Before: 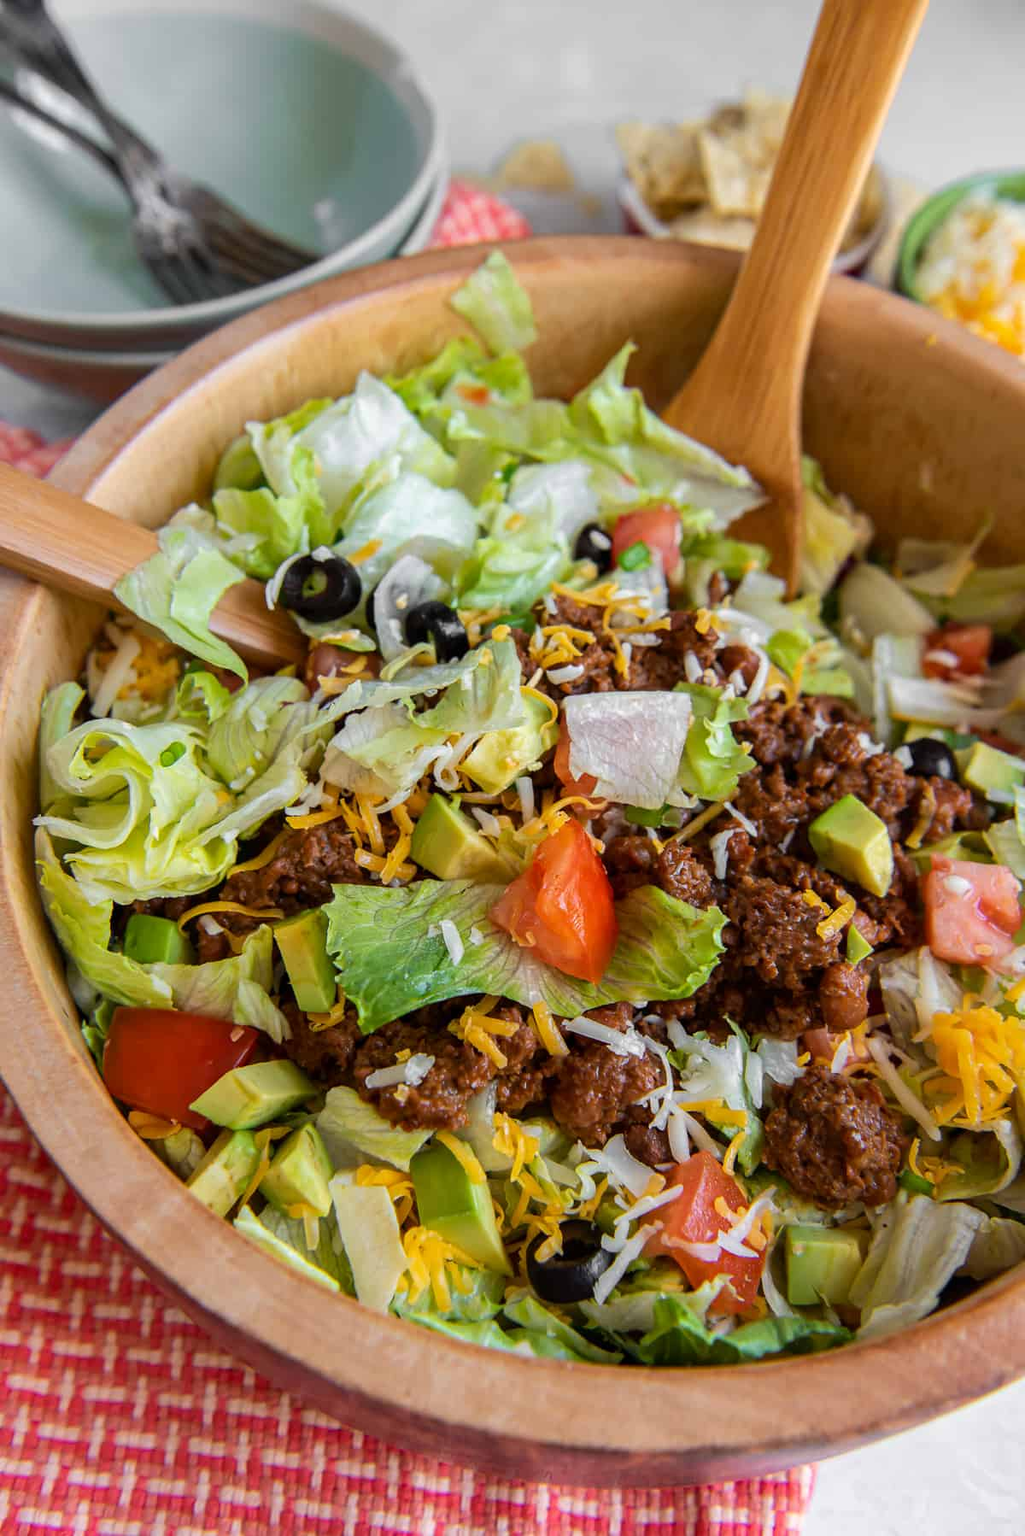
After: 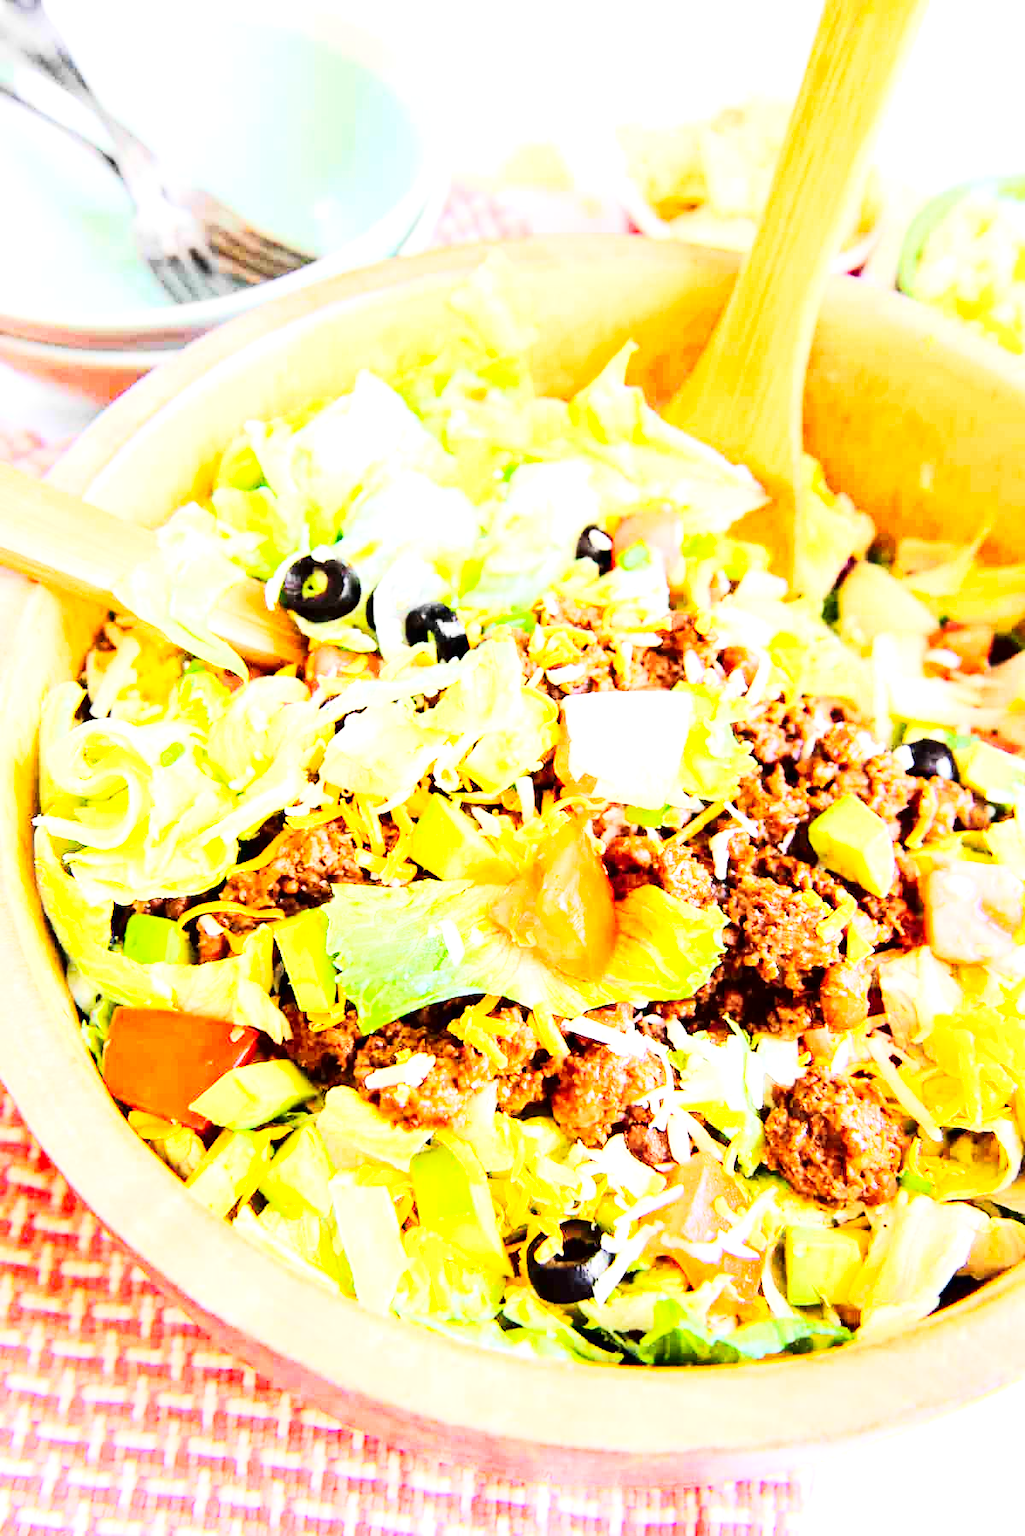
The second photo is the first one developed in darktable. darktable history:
exposure: exposure 2.019 EV, compensate exposure bias true, compensate highlight preservation false
tone curve: curves: ch0 [(0, 0) (0.082, 0.02) (0.129, 0.078) (0.275, 0.301) (0.67, 0.809) (1, 1)], color space Lab, independent channels, preserve colors none
contrast brightness saturation: contrast 0.202, brightness 0.161, saturation 0.226
base curve: curves: ch0 [(0, 0) (0.036, 0.025) (0.121, 0.166) (0.206, 0.329) (0.605, 0.79) (1, 1)], preserve colors none
